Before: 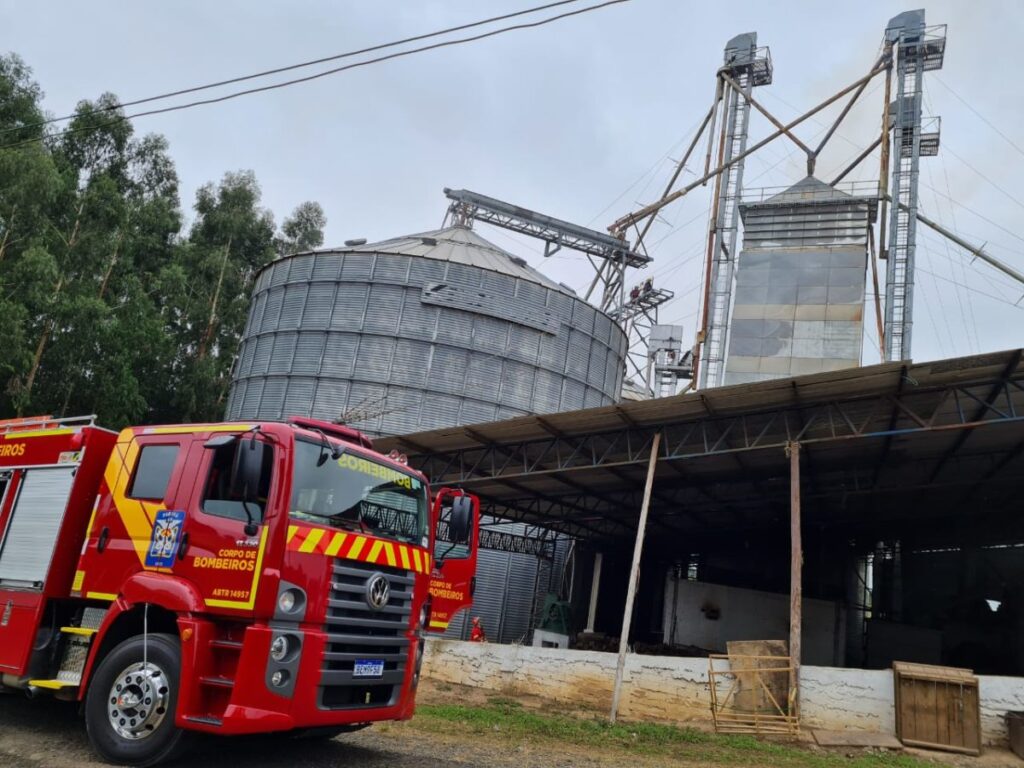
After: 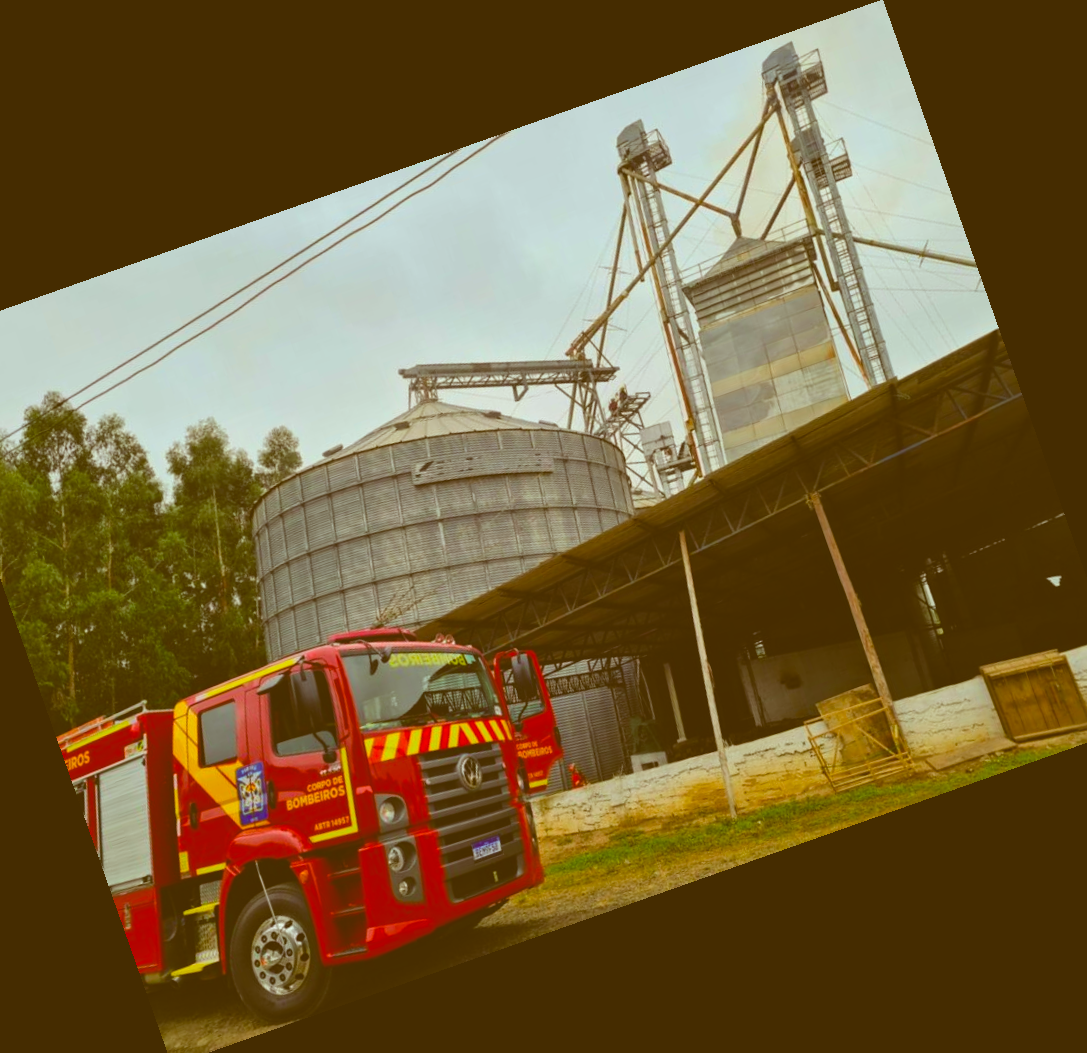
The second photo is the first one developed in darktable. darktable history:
exposure: black level correction -0.03, compensate highlight preservation false
color correction: highlights a* -5.3, highlights b* 9.8, shadows a* 9.8, shadows b* 24.26
velvia: strength 32%, mid-tones bias 0.2
crop and rotate: angle 19.43°, left 6.812%, right 4.125%, bottom 1.087%
